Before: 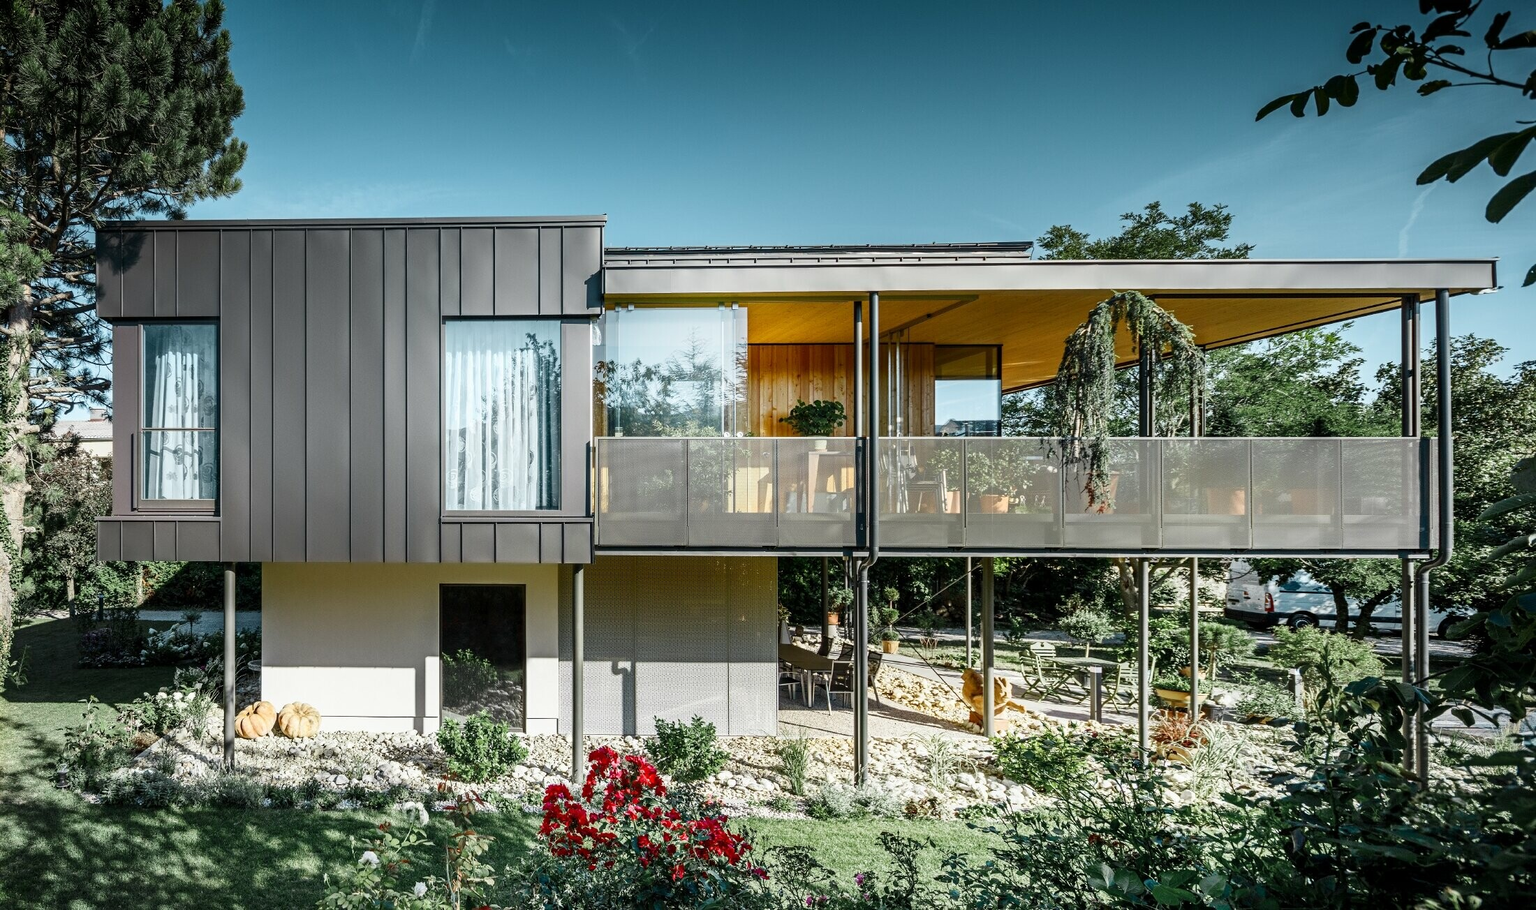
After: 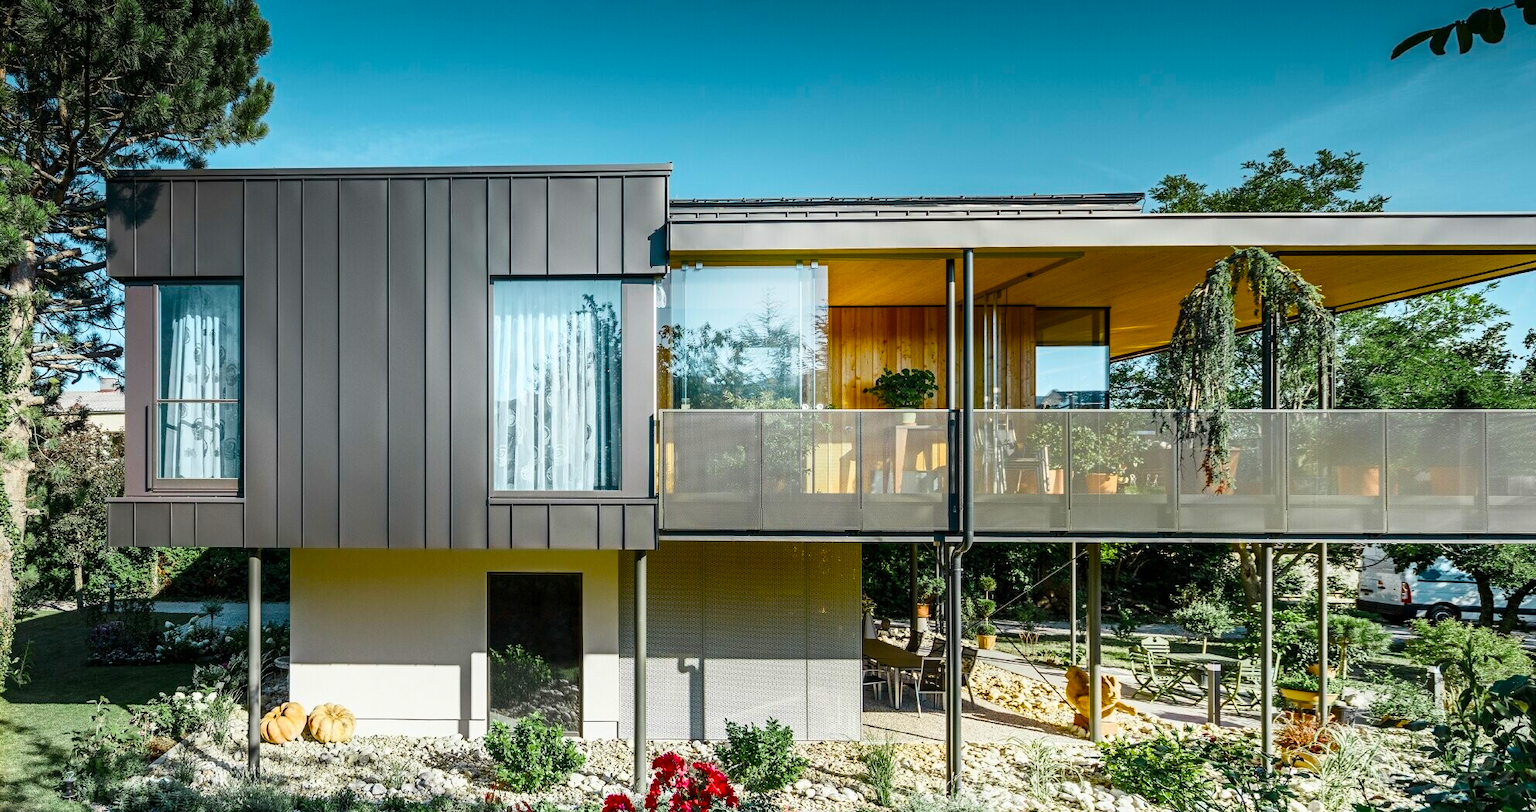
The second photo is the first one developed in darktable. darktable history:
crop: top 7.49%, right 9.717%, bottom 11.943%
color balance rgb: perceptual saturation grading › global saturation 30%, global vibrance 30%
